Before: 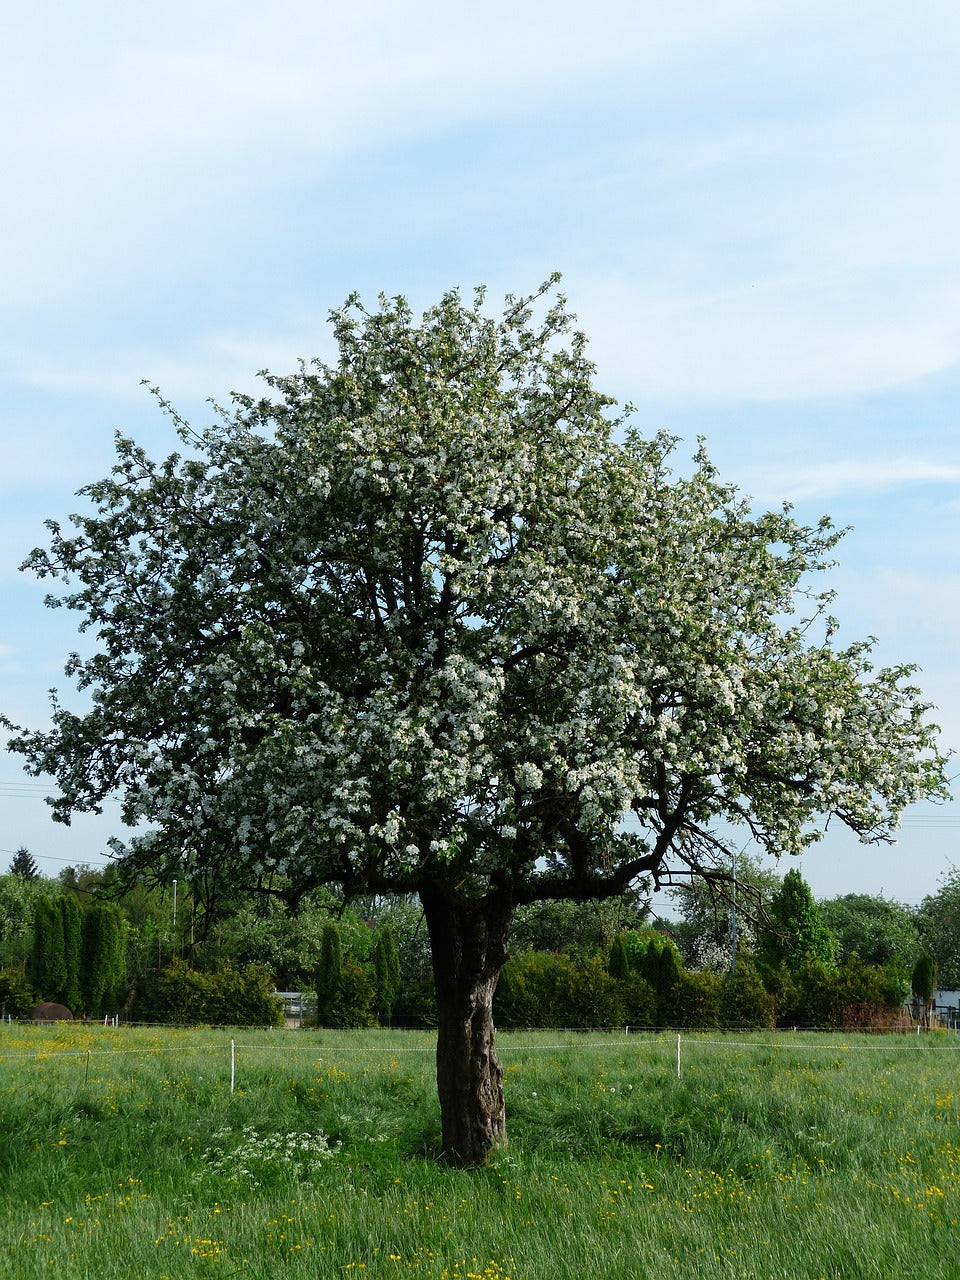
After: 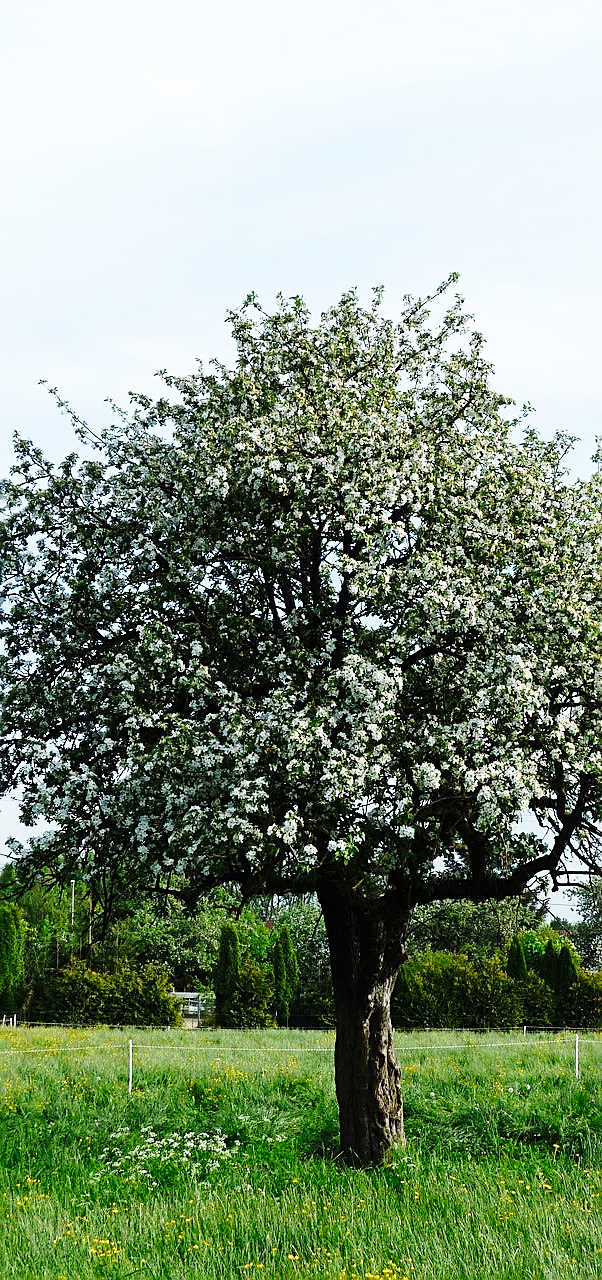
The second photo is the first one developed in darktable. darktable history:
crop: left 10.673%, right 26.537%
base curve: curves: ch0 [(0, 0) (0.028, 0.03) (0.121, 0.232) (0.46, 0.748) (0.859, 0.968) (1, 1)], preserve colors none
sharpen: on, module defaults
